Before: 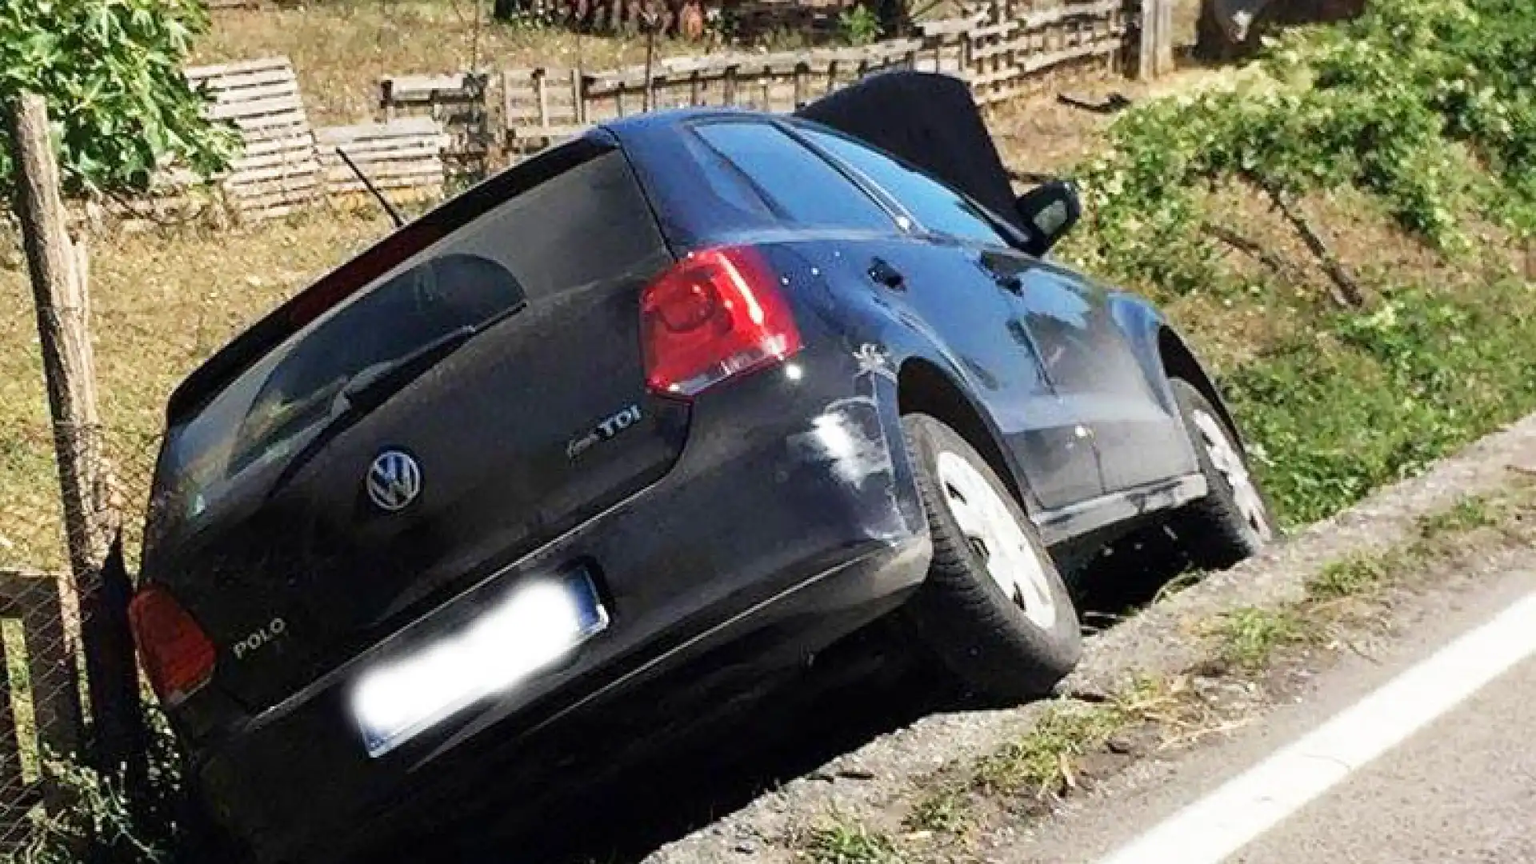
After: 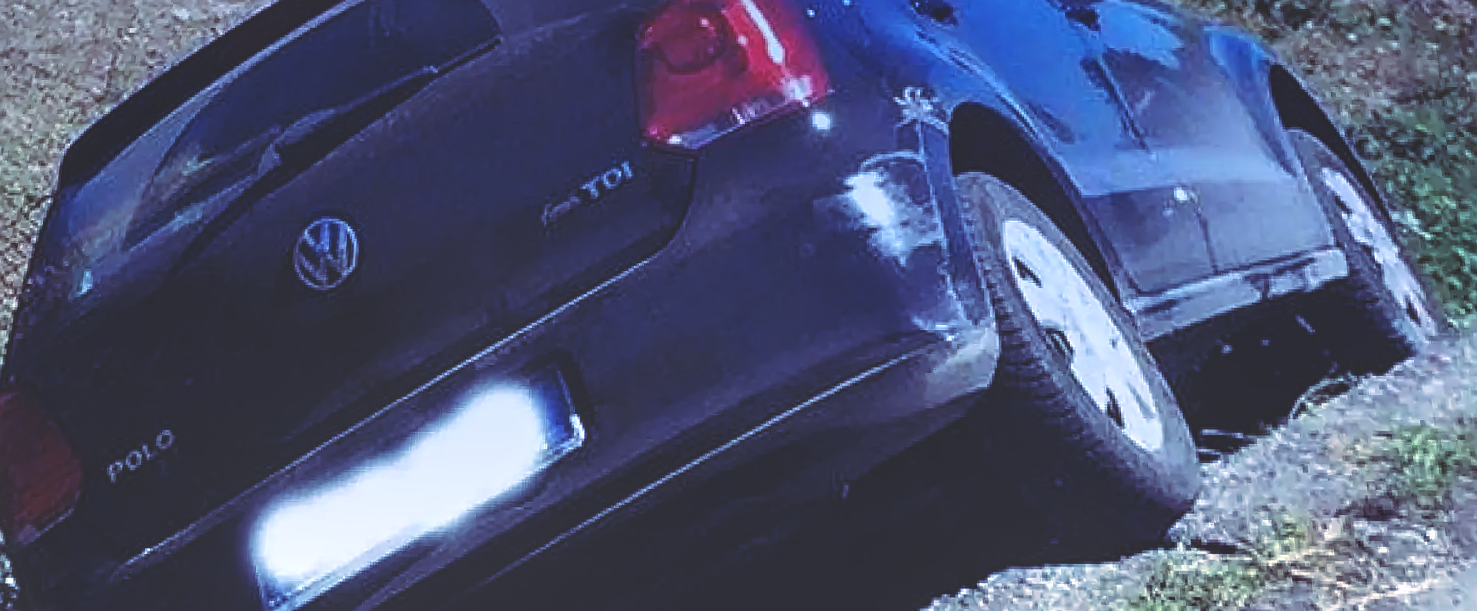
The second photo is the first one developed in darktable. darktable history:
rotate and perspective: rotation 0.128°, lens shift (vertical) -0.181, lens shift (horizontal) -0.044, shear 0.001, automatic cropping off
sharpen: on, module defaults
crop: left 11.123%, top 27.61%, right 18.3%, bottom 17.034%
graduated density: hue 238.83°, saturation 50%
local contrast: on, module defaults
white balance: red 1.066, blue 1.119
rgb curve: curves: ch0 [(0, 0.186) (0.314, 0.284) (0.576, 0.466) (0.805, 0.691) (0.936, 0.886)]; ch1 [(0, 0.186) (0.314, 0.284) (0.581, 0.534) (0.771, 0.746) (0.936, 0.958)]; ch2 [(0, 0.216) (0.275, 0.39) (1, 1)], mode RGB, independent channels, compensate middle gray true, preserve colors none
vignetting: fall-off start 100%, brightness 0.05, saturation 0
